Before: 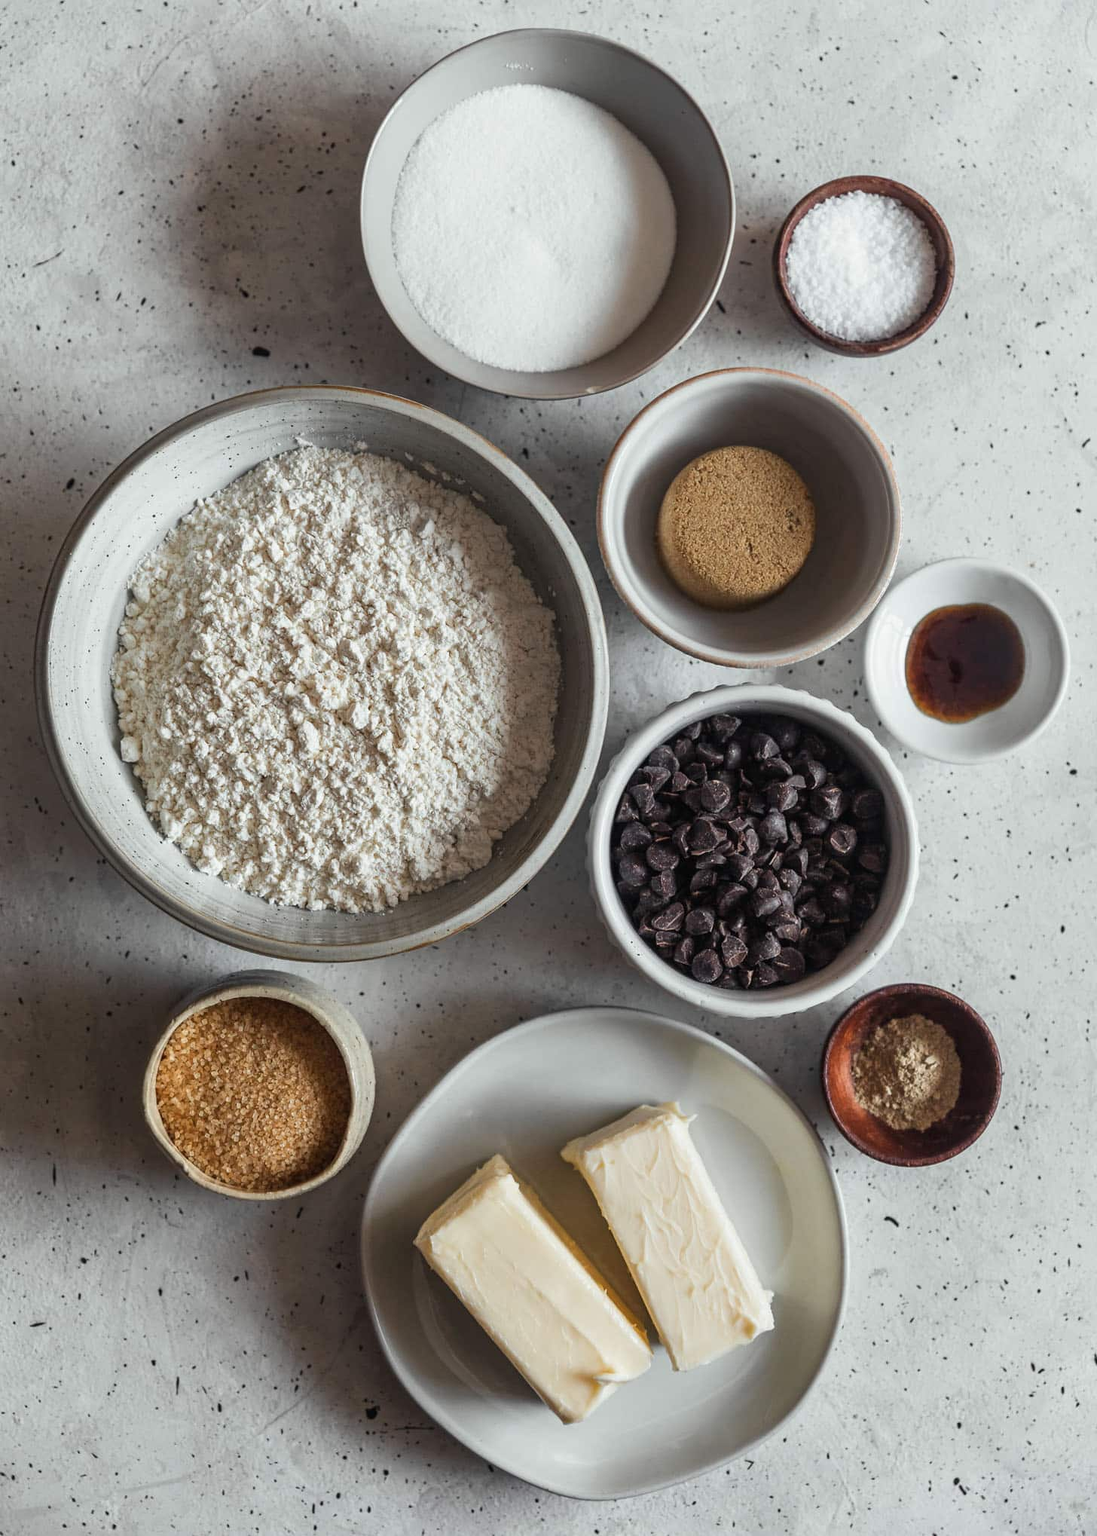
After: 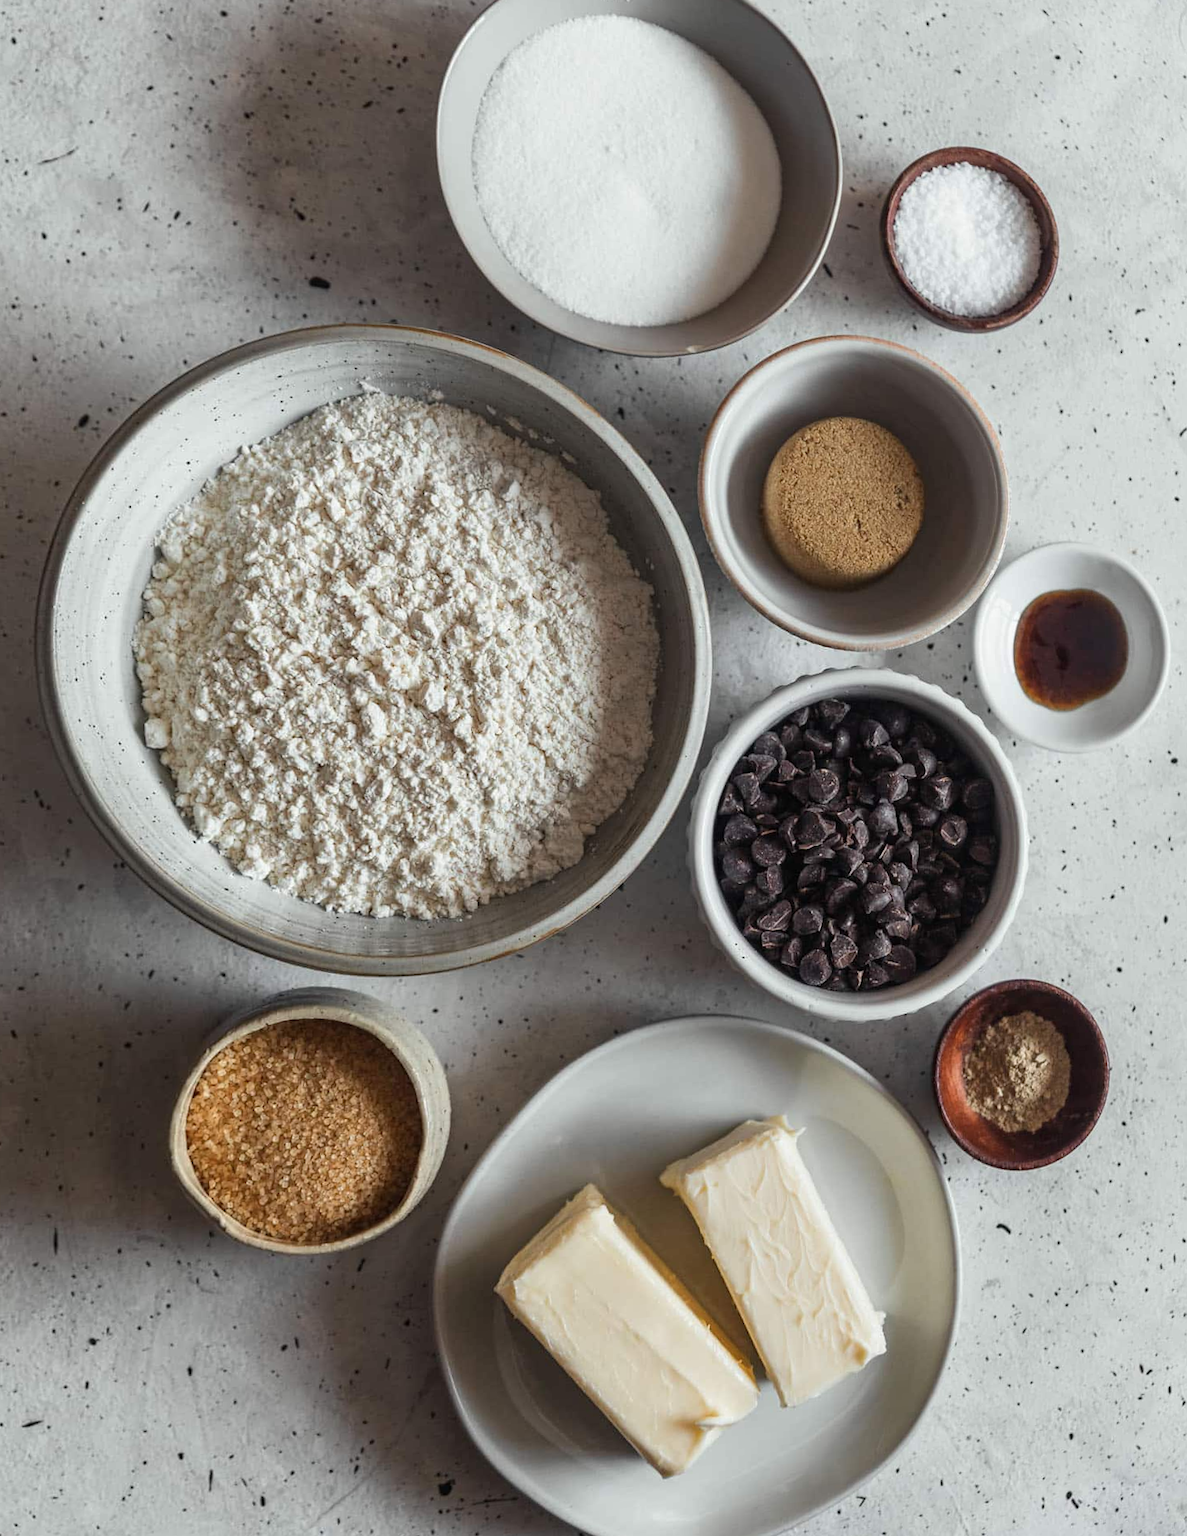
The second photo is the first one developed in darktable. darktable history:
rotate and perspective: rotation -0.013°, lens shift (vertical) -0.027, lens shift (horizontal) 0.178, crop left 0.016, crop right 0.989, crop top 0.082, crop bottom 0.918
